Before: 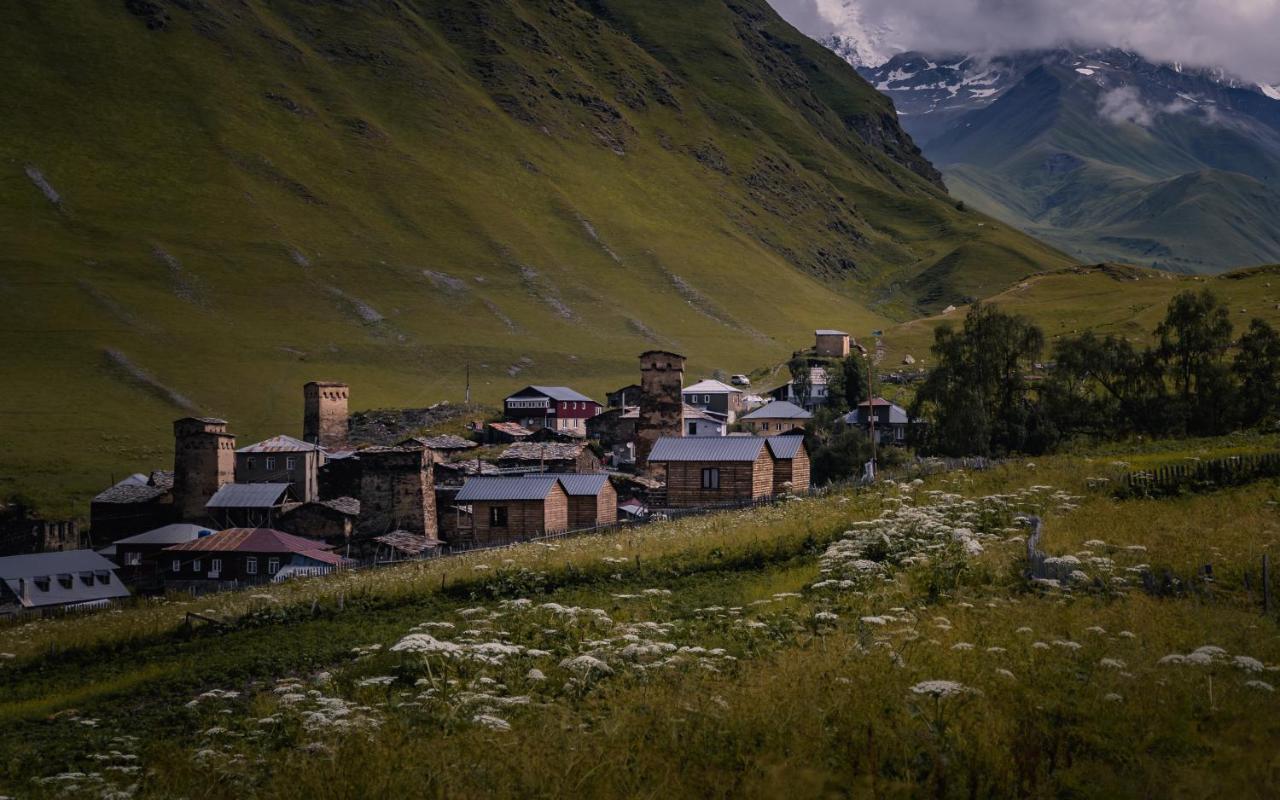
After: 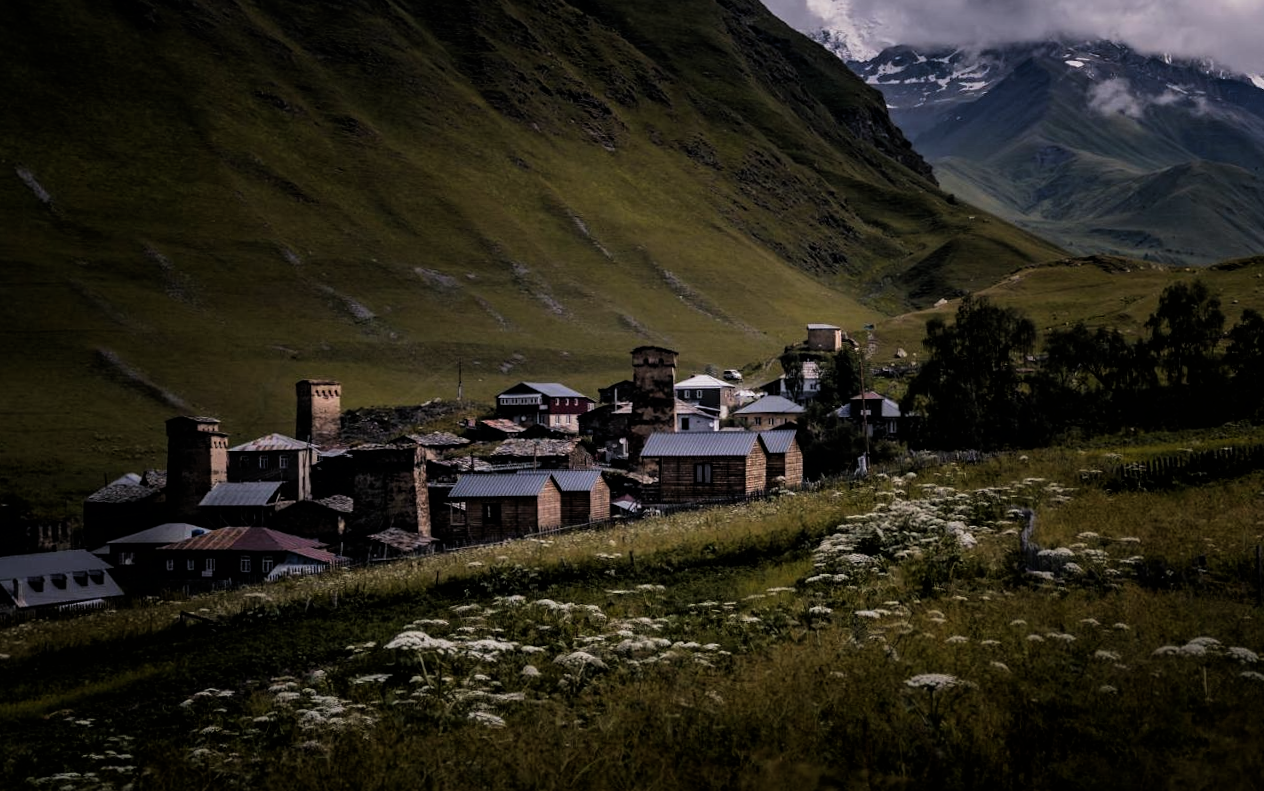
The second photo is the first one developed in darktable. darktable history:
filmic rgb: black relative exposure -8.2 EV, white relative exposure 2.2 EV, threshold 3 EV, hardness 7.11, latitude 75%, contrast 1.325, highlights saturation mix -2%, shadows ↔ highlights balance 30%, preserve chrominance RGB euclidean norm, color science v5 (2021), contrast in shadows safe, contrast in highlights safe, enable highlight reconstruction true
rotate and perspective: rotation -0.45°, automatic cropping original format, crop left 0.008, crop right 0.992, crop top 0.012, crop bottom 0.988
